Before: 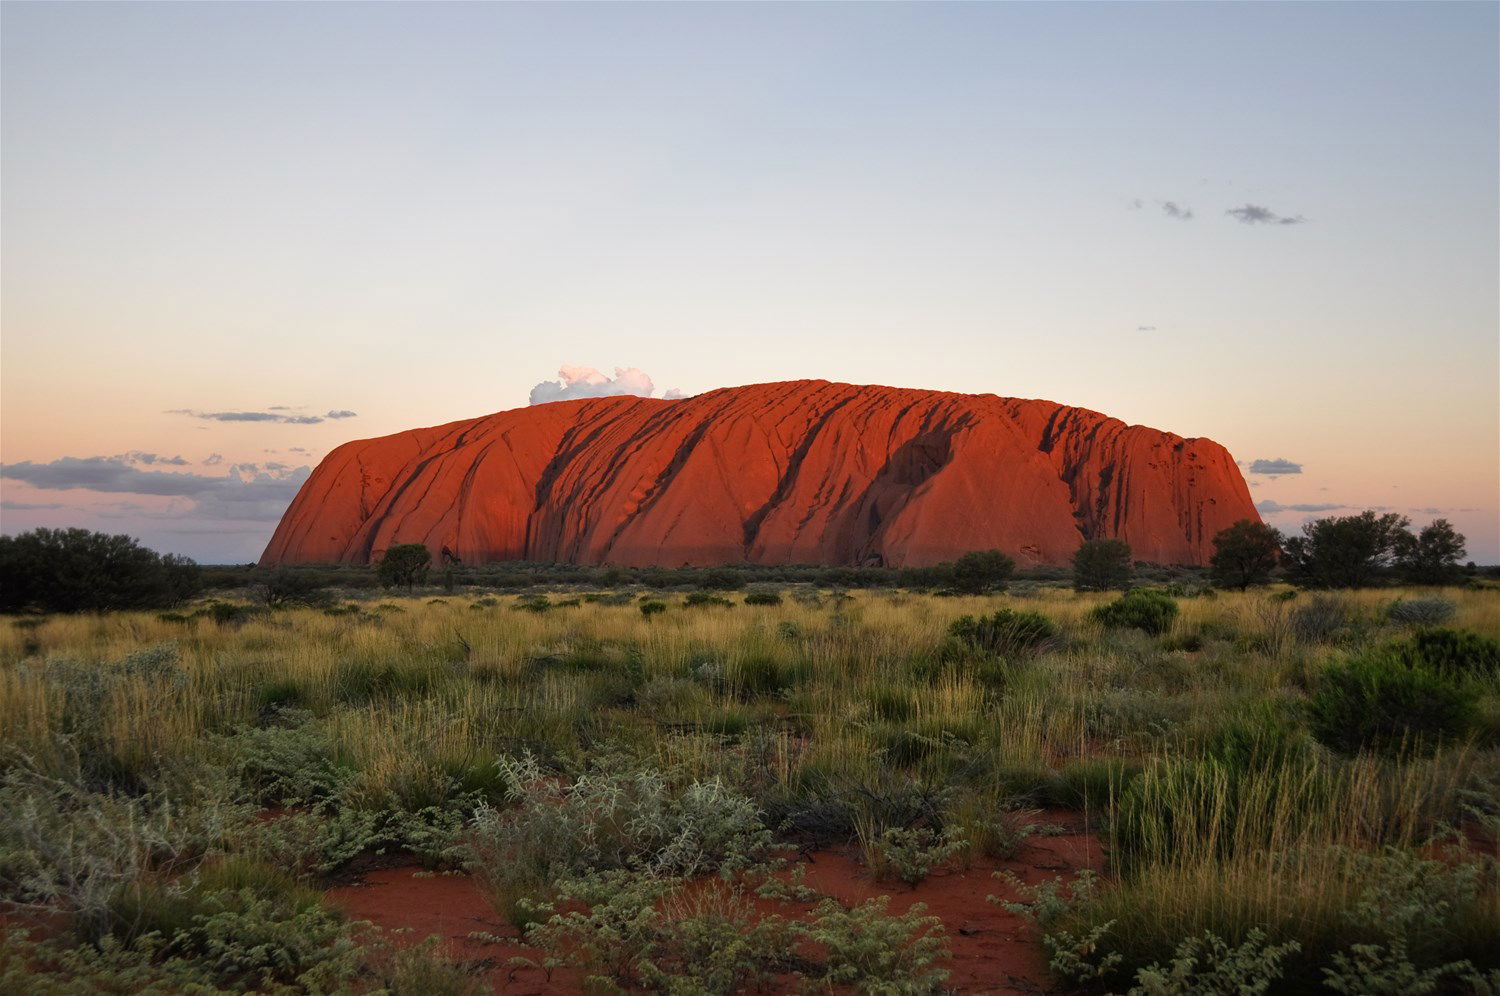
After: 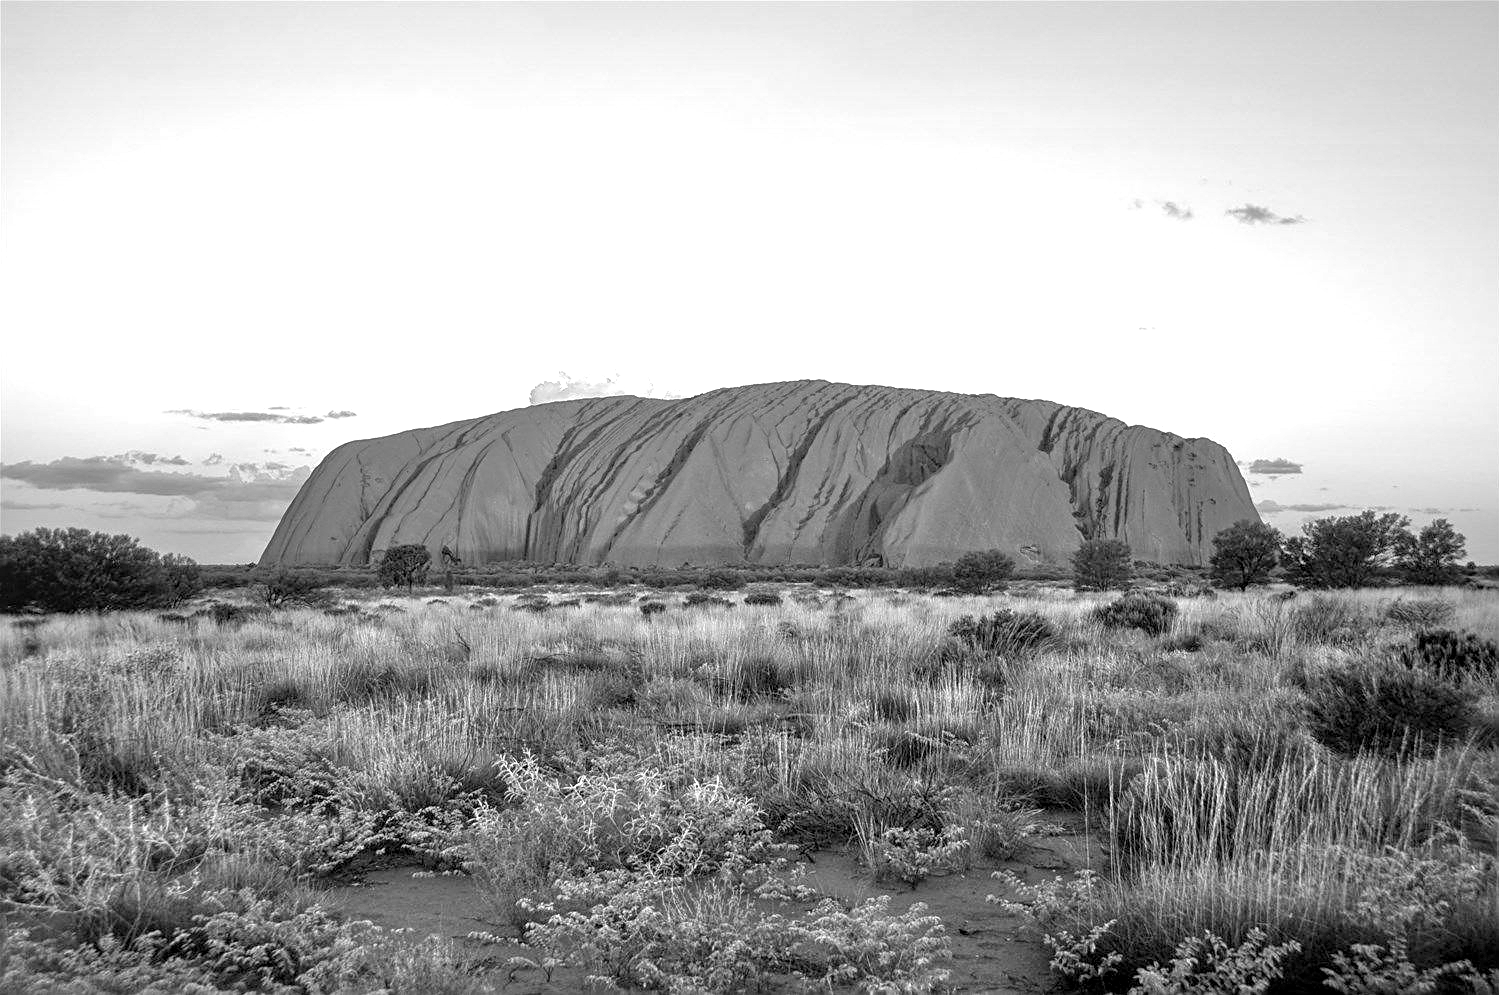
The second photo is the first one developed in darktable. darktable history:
exposure: black level correction 0, exposure 0.7 EV, compensate exposure bias true, compensate highlight preservation false
local contrast: detail 130%
sharpen: on, module defaults
white balance: red 0.984, blue 1.059
monochrome: on, module defaults
tone equalizer: -7 EV 0.15 EV, -6 EV 0.6 EV, -5 EV 1.15 EV, -4 EV 1.33 EV, -3 EV 1.15 EV, -2 EV 0.6 EV, -1 EV 0.15 EV, mask exposure compensation -0.5 EV
